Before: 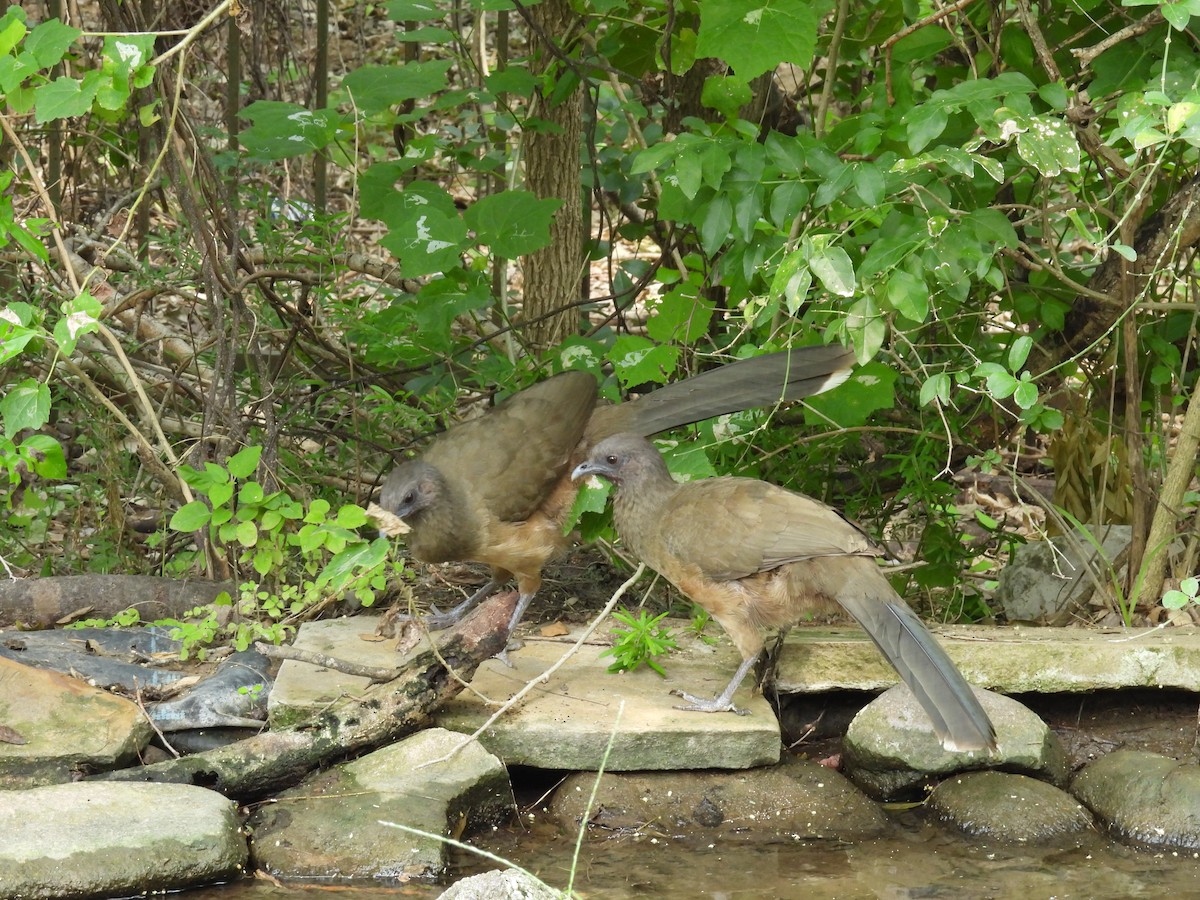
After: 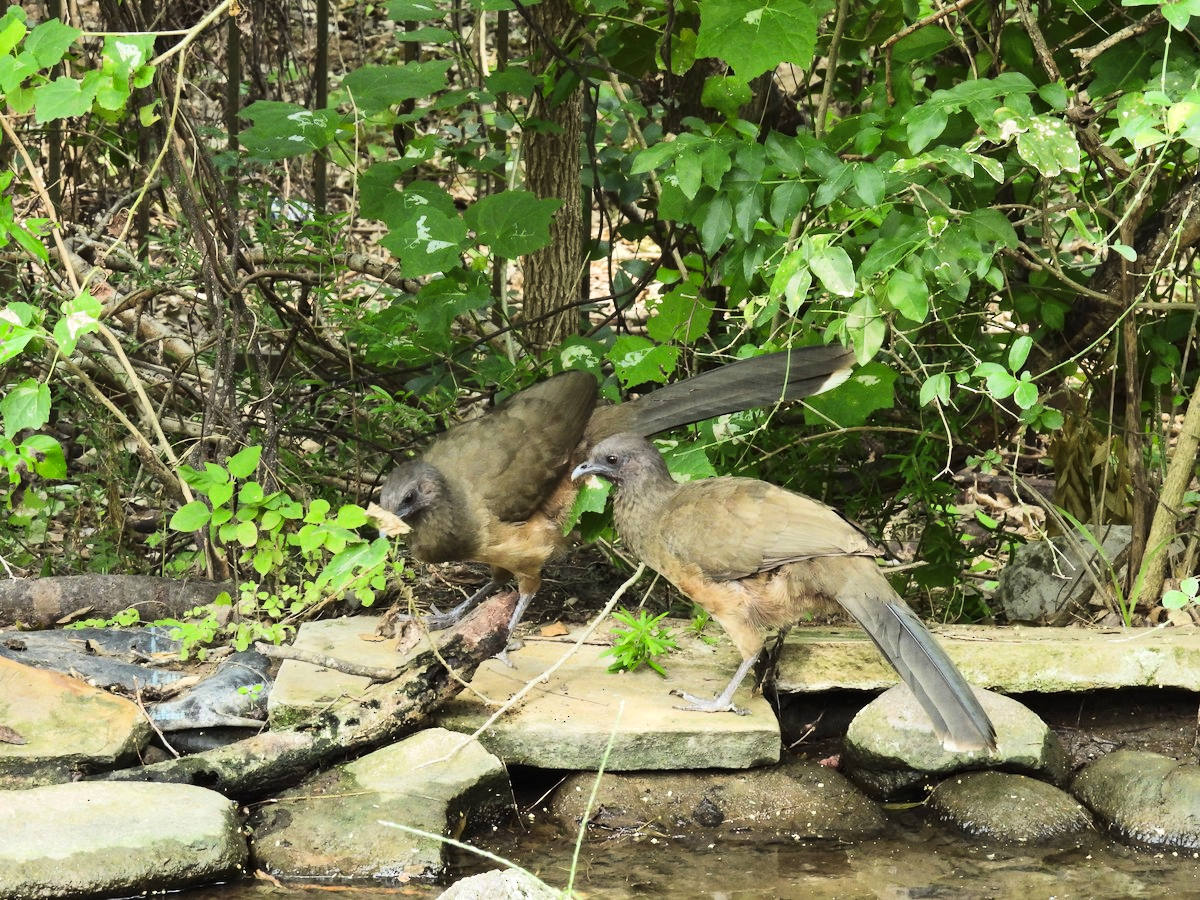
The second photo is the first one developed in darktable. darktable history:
tone curve: curves: ch0 [(0, 0) (0.288, 0.201) (0.683, 0.793) (1, 1)], color space Lab, linked channels, preserve colors none
tone equalizer: on, module defaults
